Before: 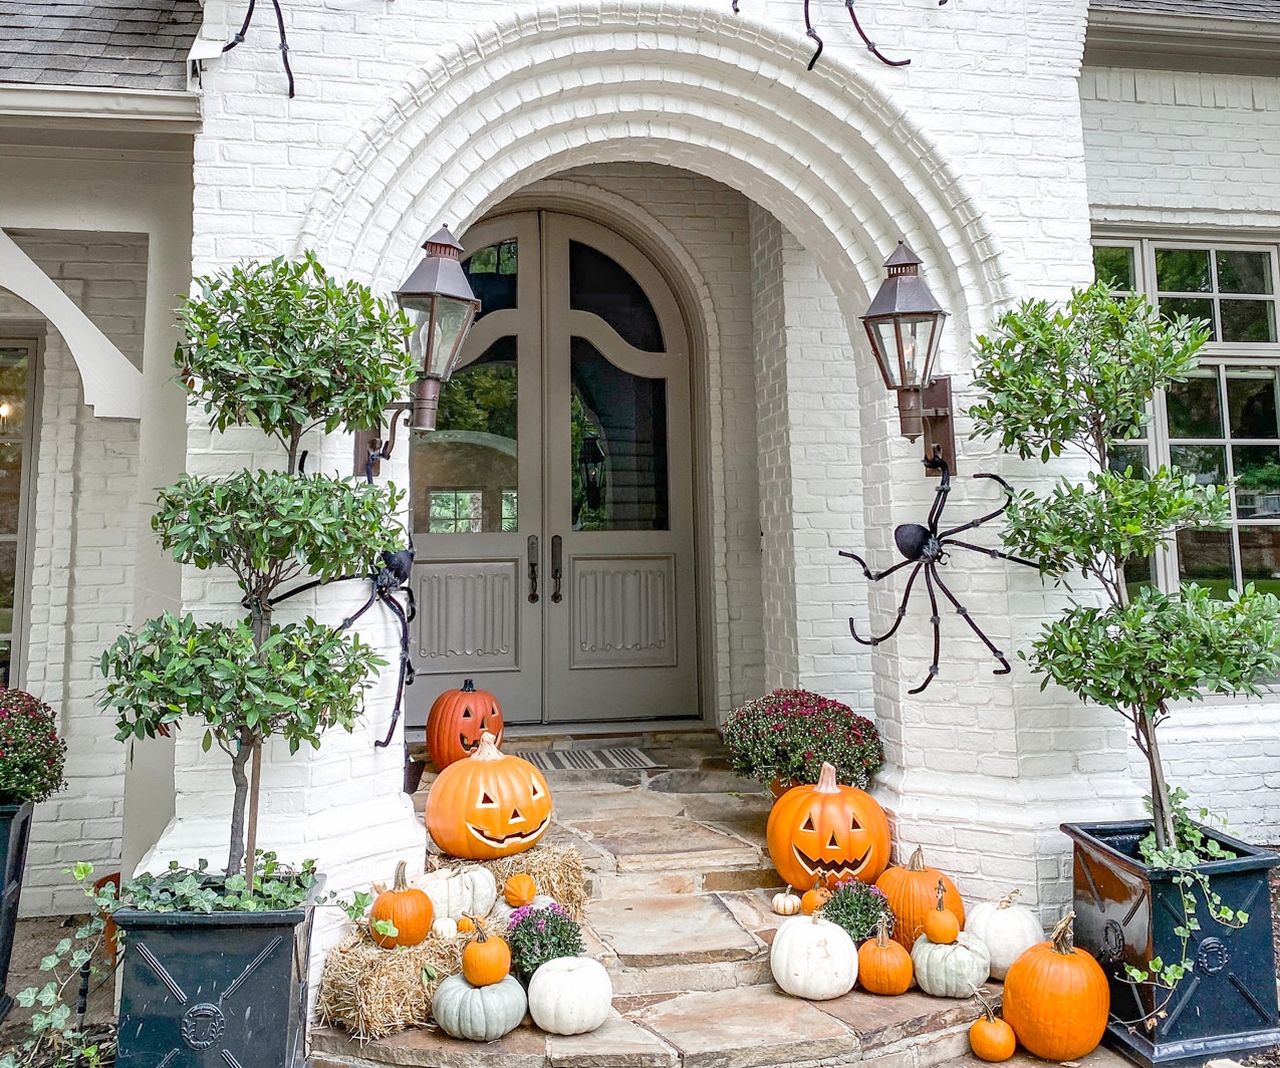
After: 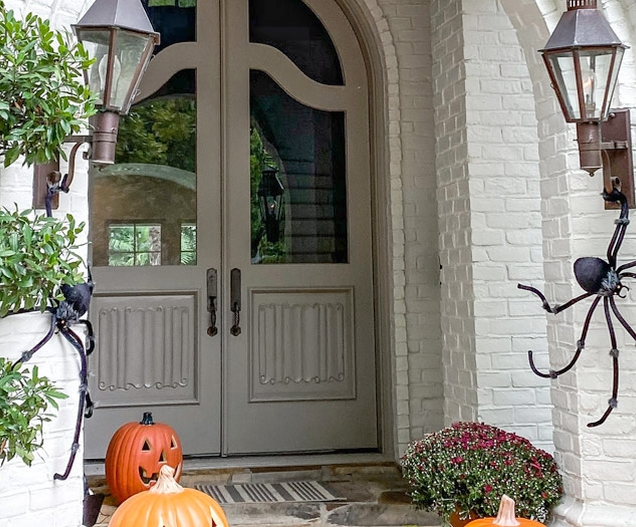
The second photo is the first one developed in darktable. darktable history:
crop: left 25.123%, top 25.064%, right 25.186%, bottom 25.579%
